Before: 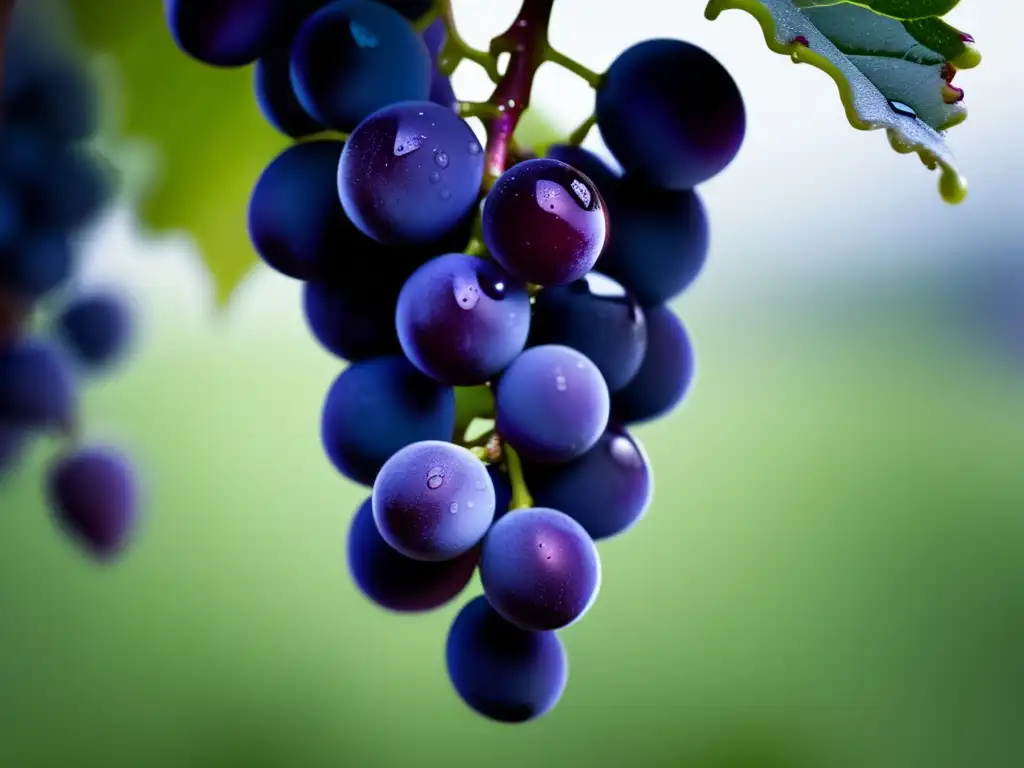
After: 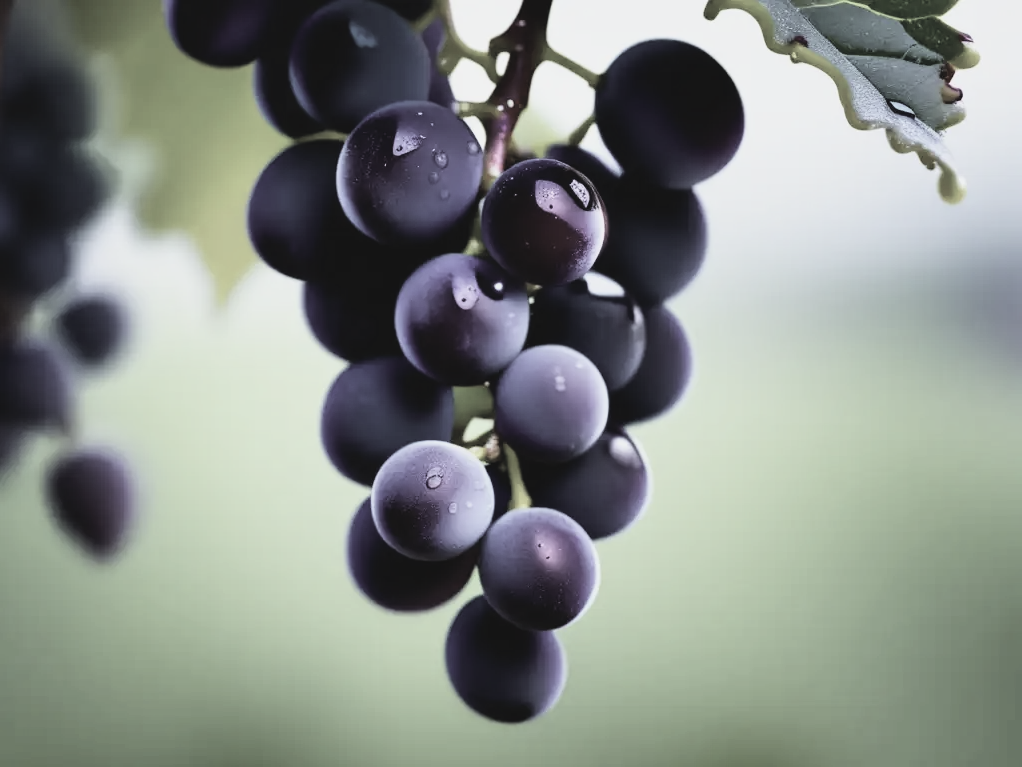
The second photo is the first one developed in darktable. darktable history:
crop: left 0.185%
color correction: highlights b* 0.027, saturation 0.318
tone curve: curves: ch0 [(0, 0.003) (0.044, 0.025) (0.12, 0.089) (0.197, 0.168) (0.281, 0.273) (0.468, 0.548) (0.583, 0.691) (0.701, 0.815) (0.86, 0.922) (1, 0.982)]; ch1 [(0, 0) (0.232, 0.214) (0.404, 0.376) (0.461, 0.425) (0.493, 0.481) (0.501, 0.5) (0.517, 0.524) (0.55, 0.585) (0.598, 0.651) (0.671, 0.735) (0.796, 0.85) (1, 1)]; ch2 [(0, 0) (0.249, 0.216) (0.357, 0.317) (0.448, 0.432) (0.478, 0.492) (0.498, 0.499) (0.517, 0.527) (0.537, 0.564) (0.569, 0.617) (0.61, 0.659) (0.706, 0.75) (0.808, 0.809) (0.991, 0.968)], color space Lab, linked channels
contrast brightness saturation: contrast -0.153, brightness 0.041, saturation -0.124
